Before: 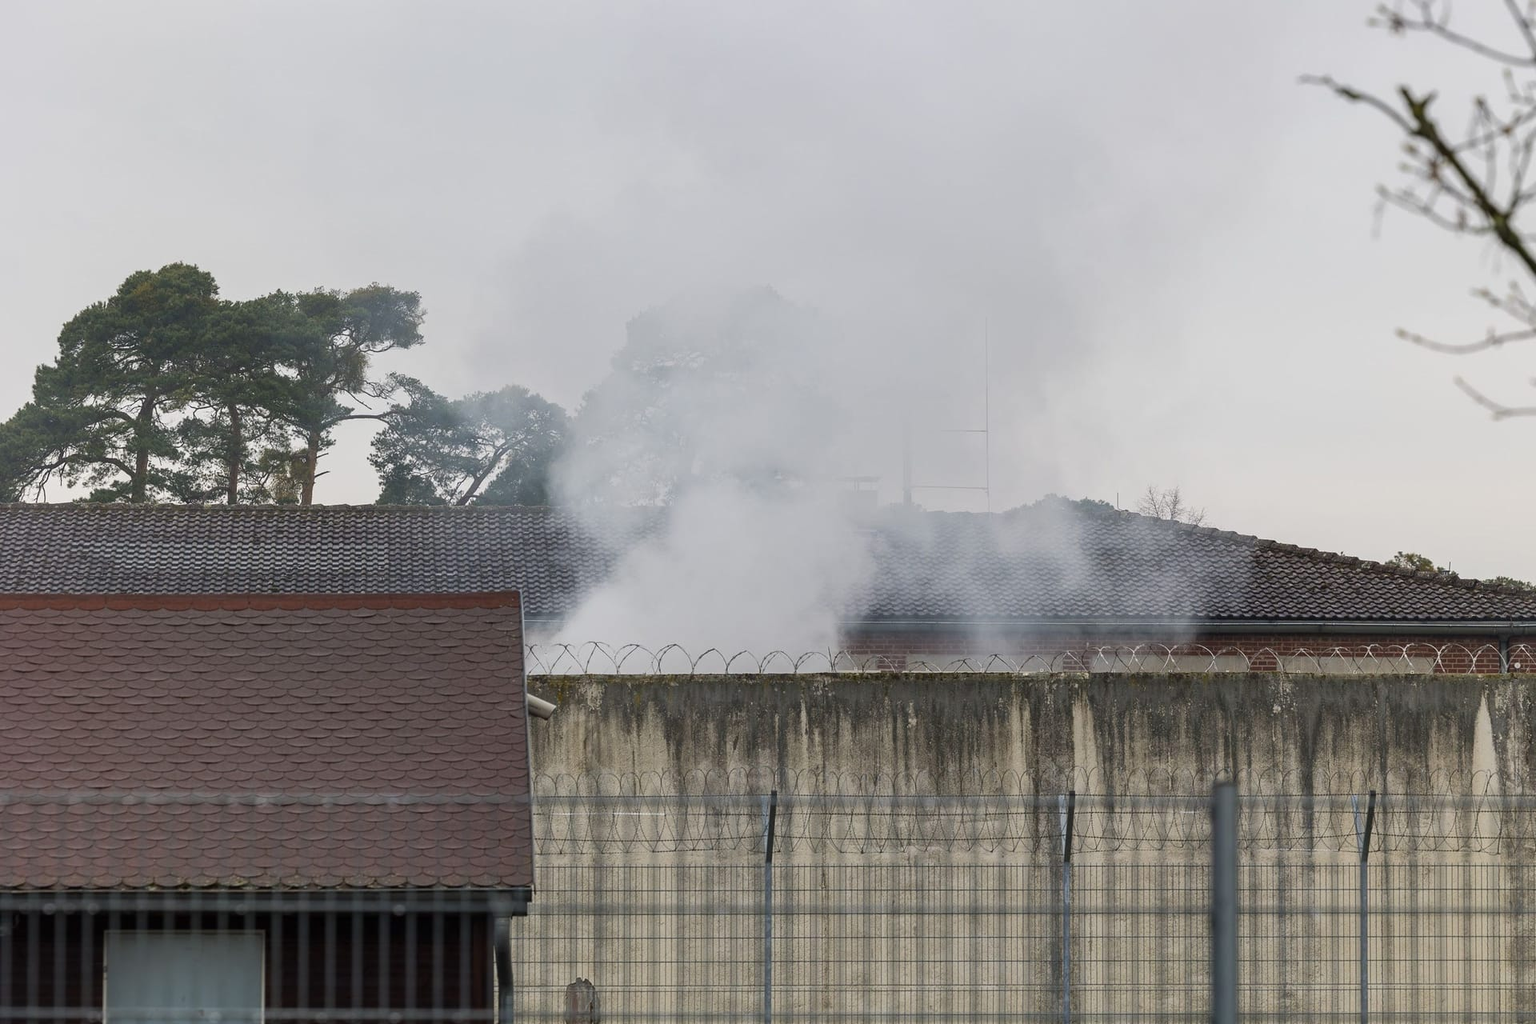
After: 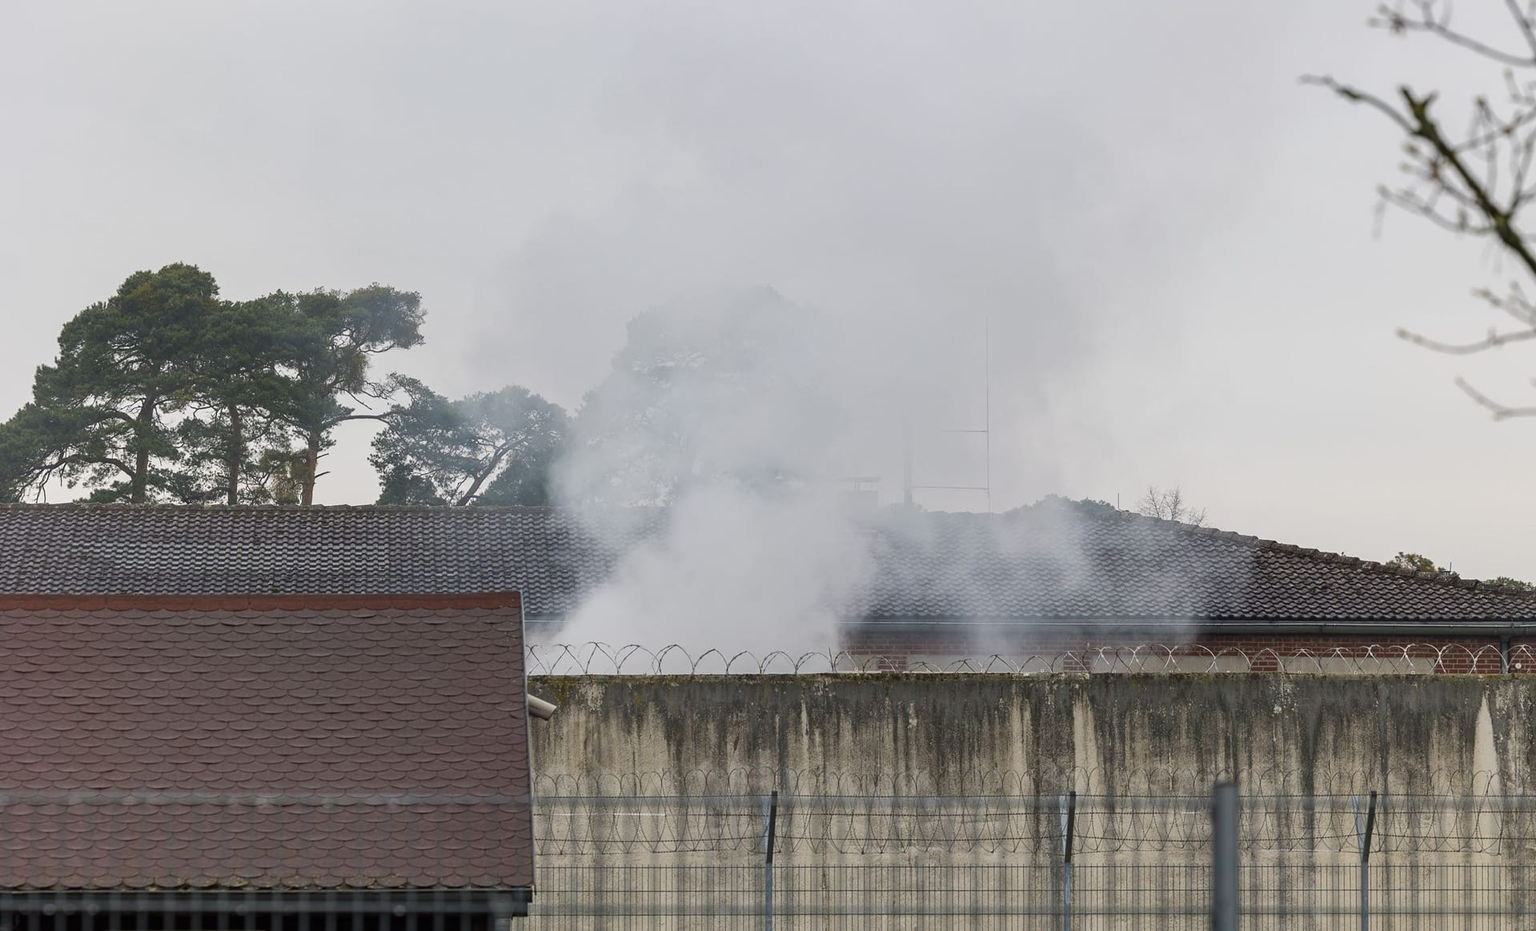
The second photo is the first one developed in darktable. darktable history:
crop: bottom 9.03%
